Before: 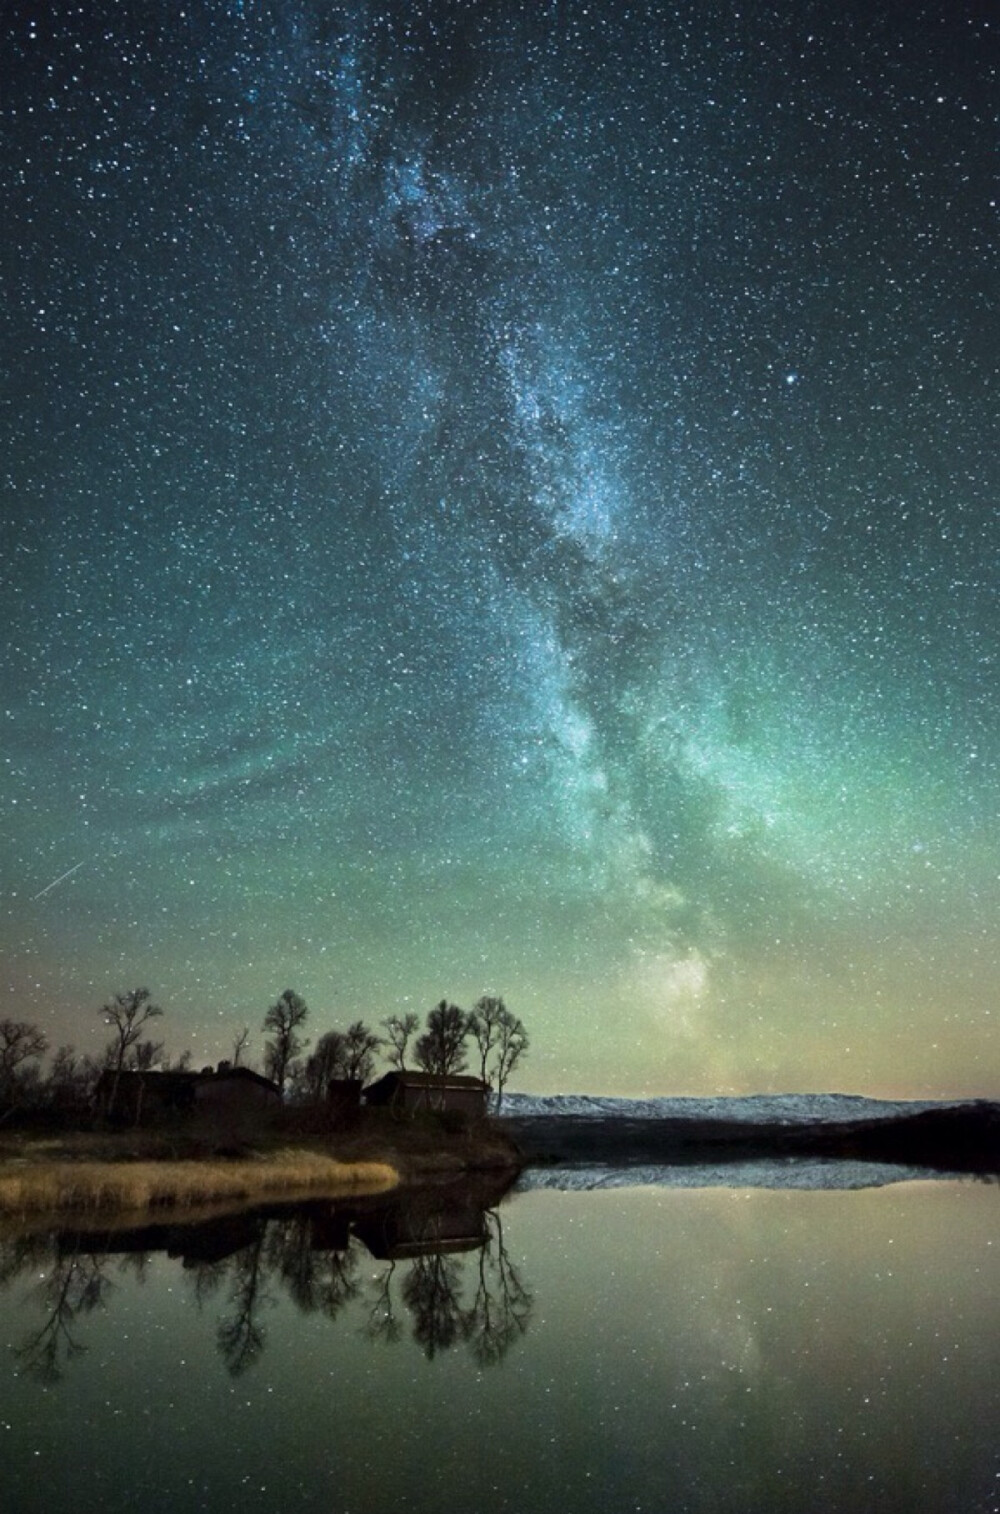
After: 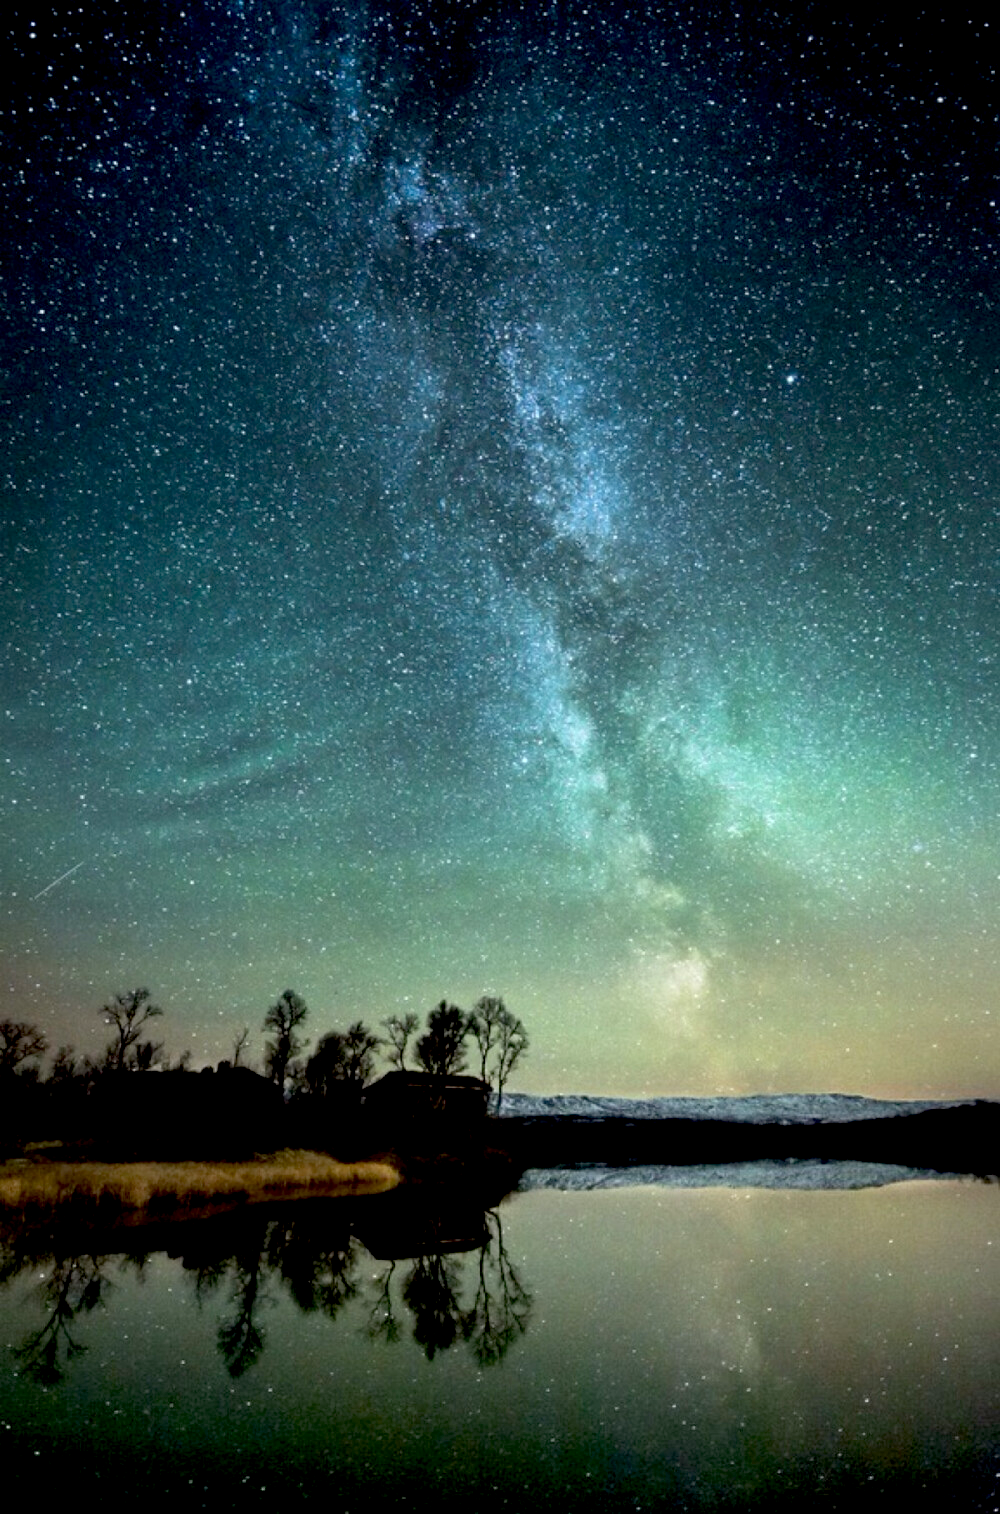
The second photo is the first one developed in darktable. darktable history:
exposure: black level correction 0.025, exposure 0.184 EV, compensate highlight preservation false
